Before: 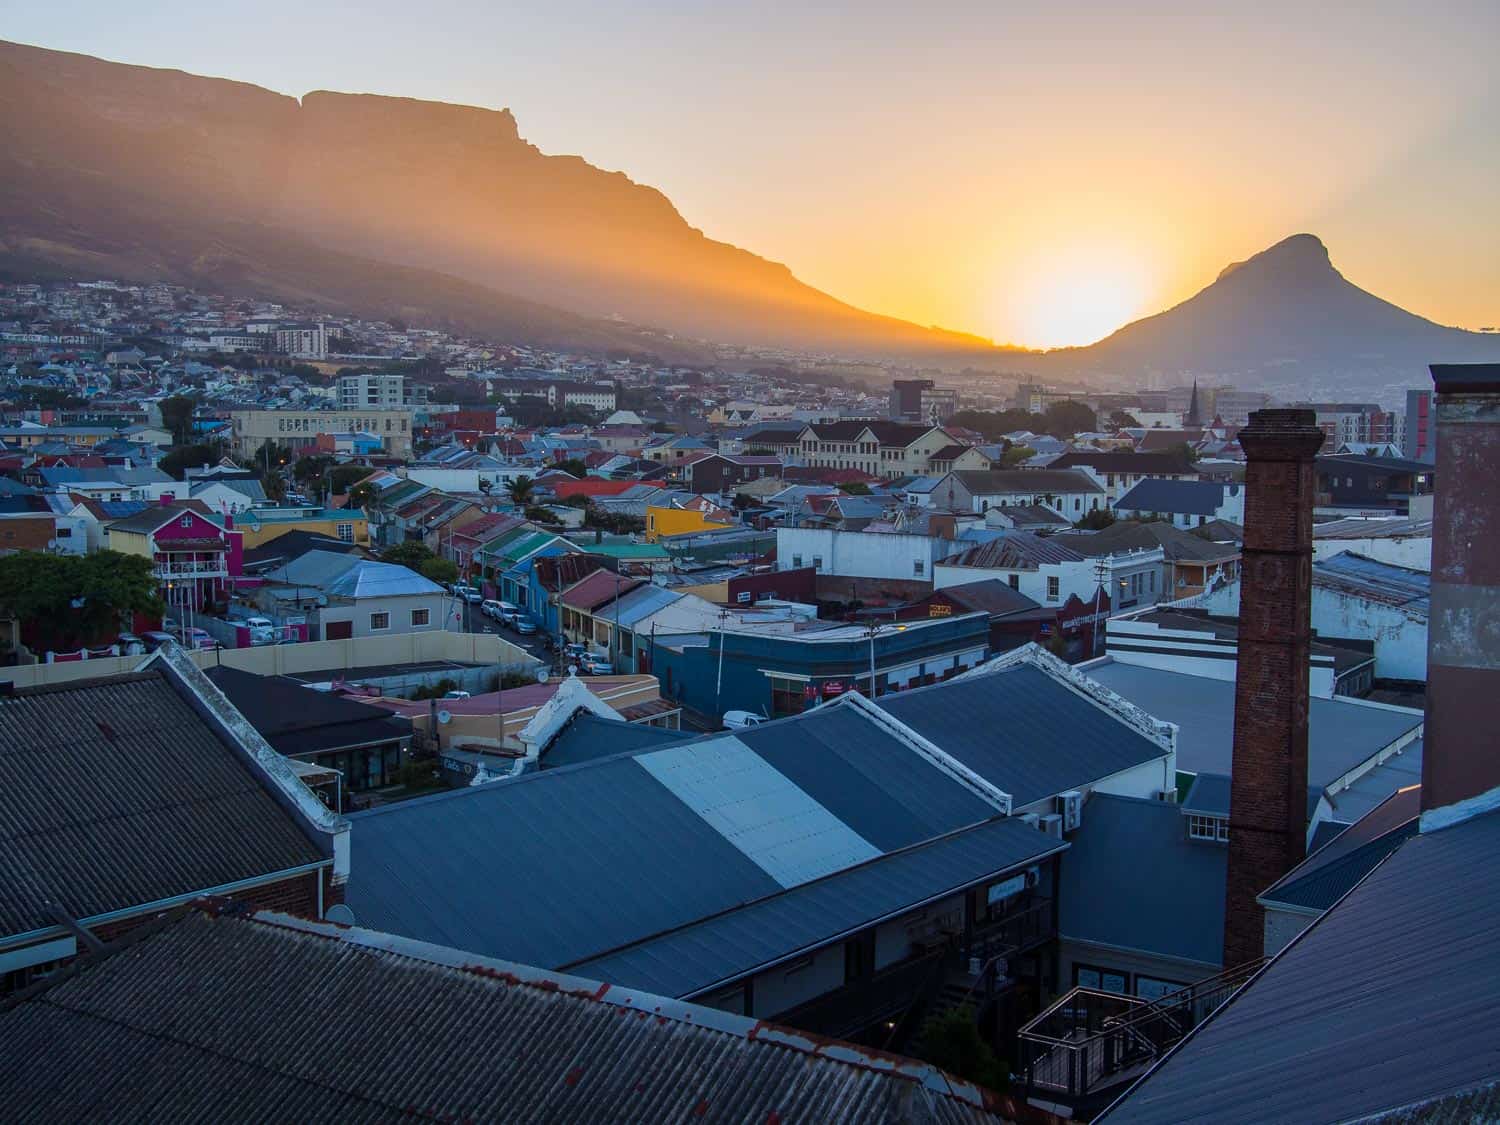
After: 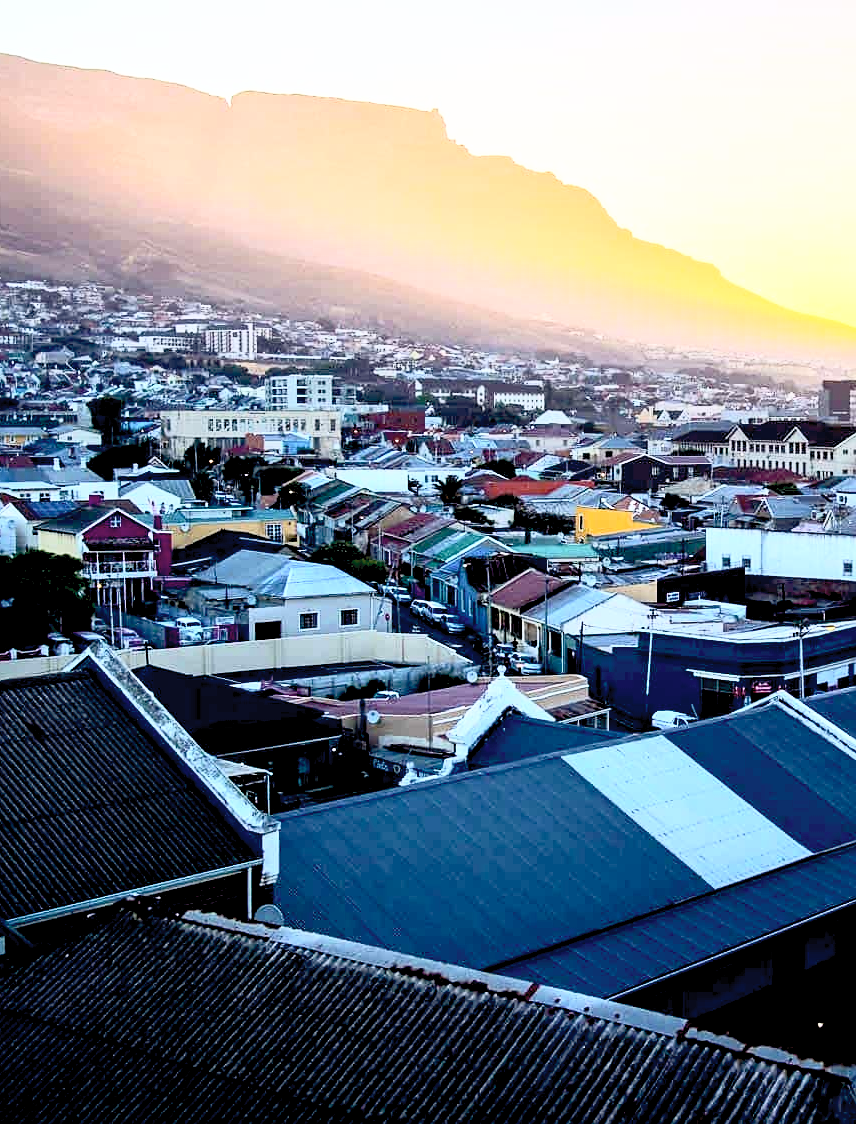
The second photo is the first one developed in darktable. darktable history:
base curve: curves: ch0 [(0, 0) (0.557, 0.834) (1, 1)], preserve colors none
exposure: black level correction 0.026, exposure 0.186 EV, compensate highlight preservation false
crop: left 4.739%, right 38.186%
contrast brightness saturation: contrast 0.438, brightness 0.556, saturation -0.201
sharpen: amount 0.207
